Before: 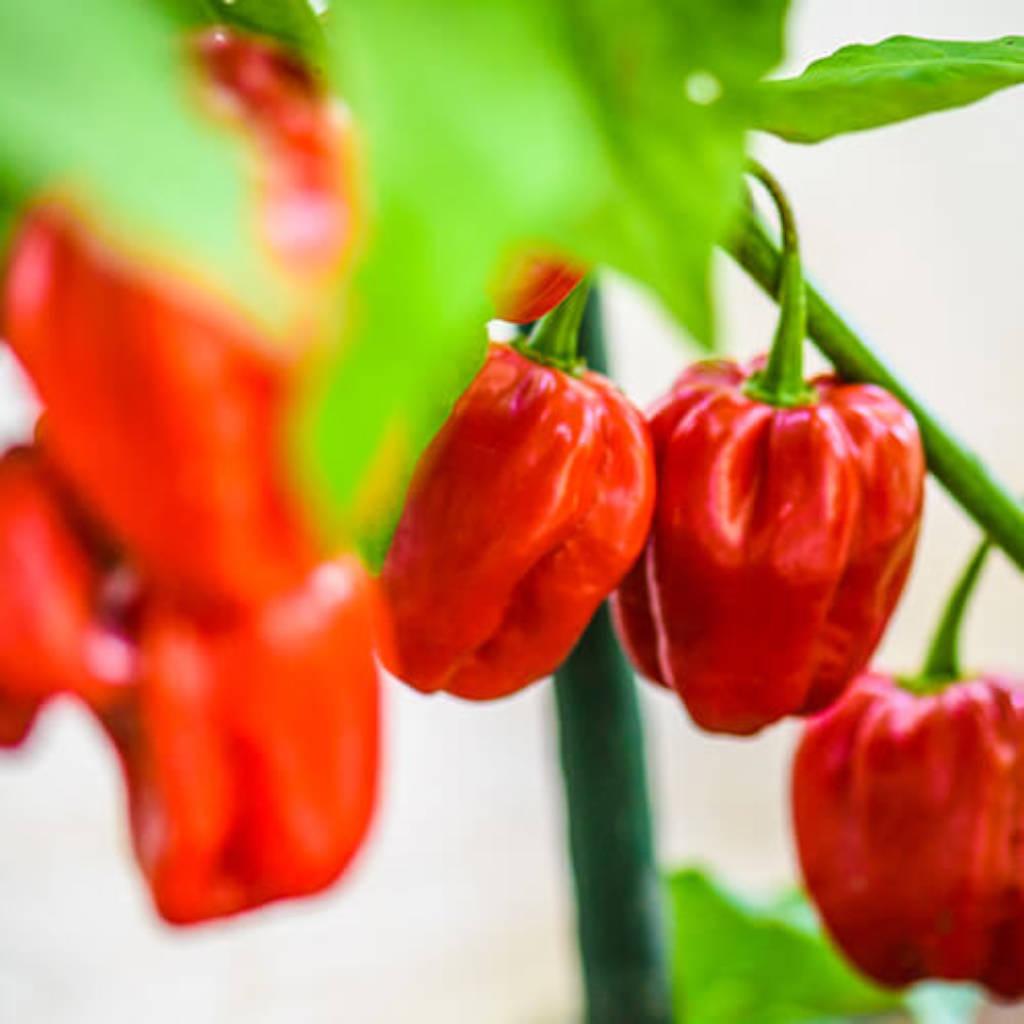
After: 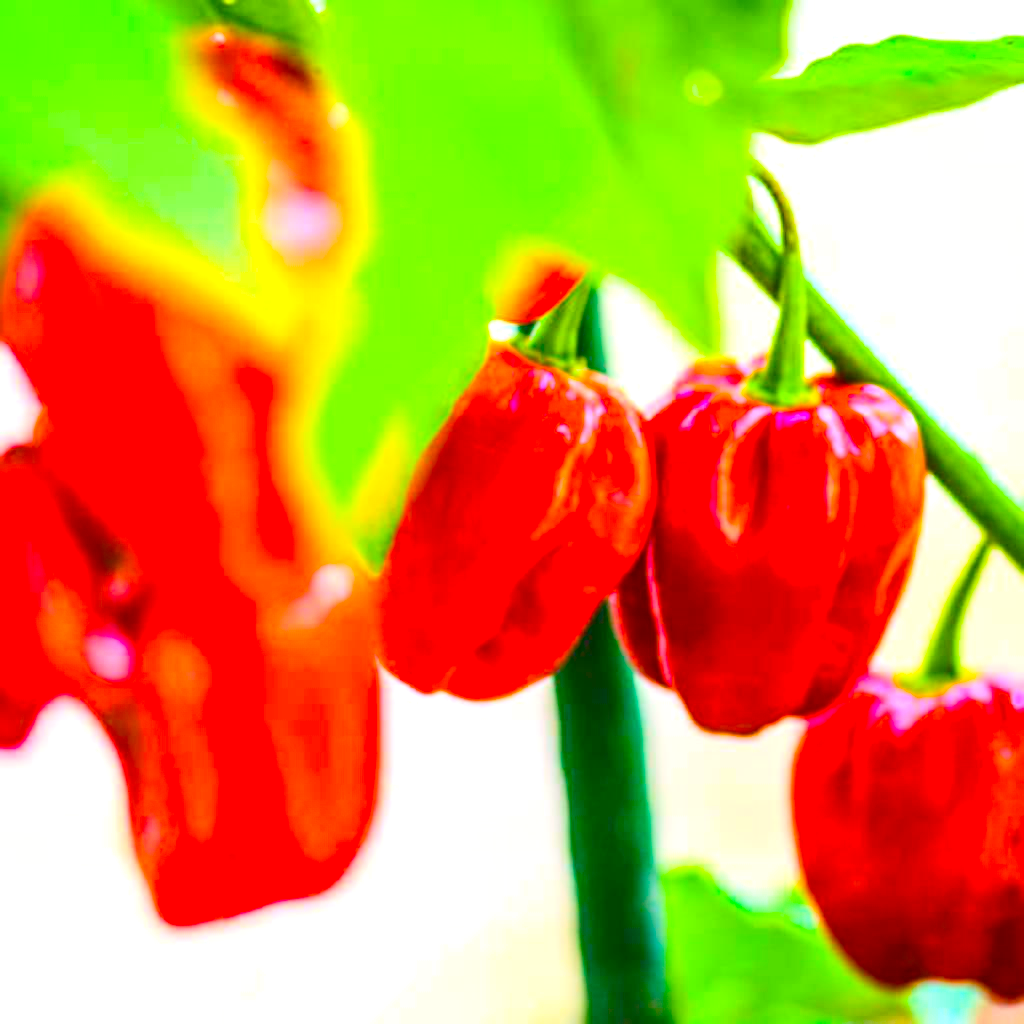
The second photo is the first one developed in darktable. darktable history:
contrast brightness saturation: contrast 0.205, brightness 0.156, saturation 0.22
color balance rgb: shadows lift › luminance -7.849%, shadows lift › chroma 2.38%, shadows lift › hue 167.02°, global offset › luminance 0.255%, linear chroma grading › global chroma 9.76%, perceptual saturation grading › global saturation 20.652%, perceptual saturation grading › highlights -19.896%, perceptual saturation grading › shadows 29.753%, global vibrance 59.798%
exposure: black level correction 0.001, exposure 0.499 EV, compensate exposure bias true, compensate highlight preservation false
